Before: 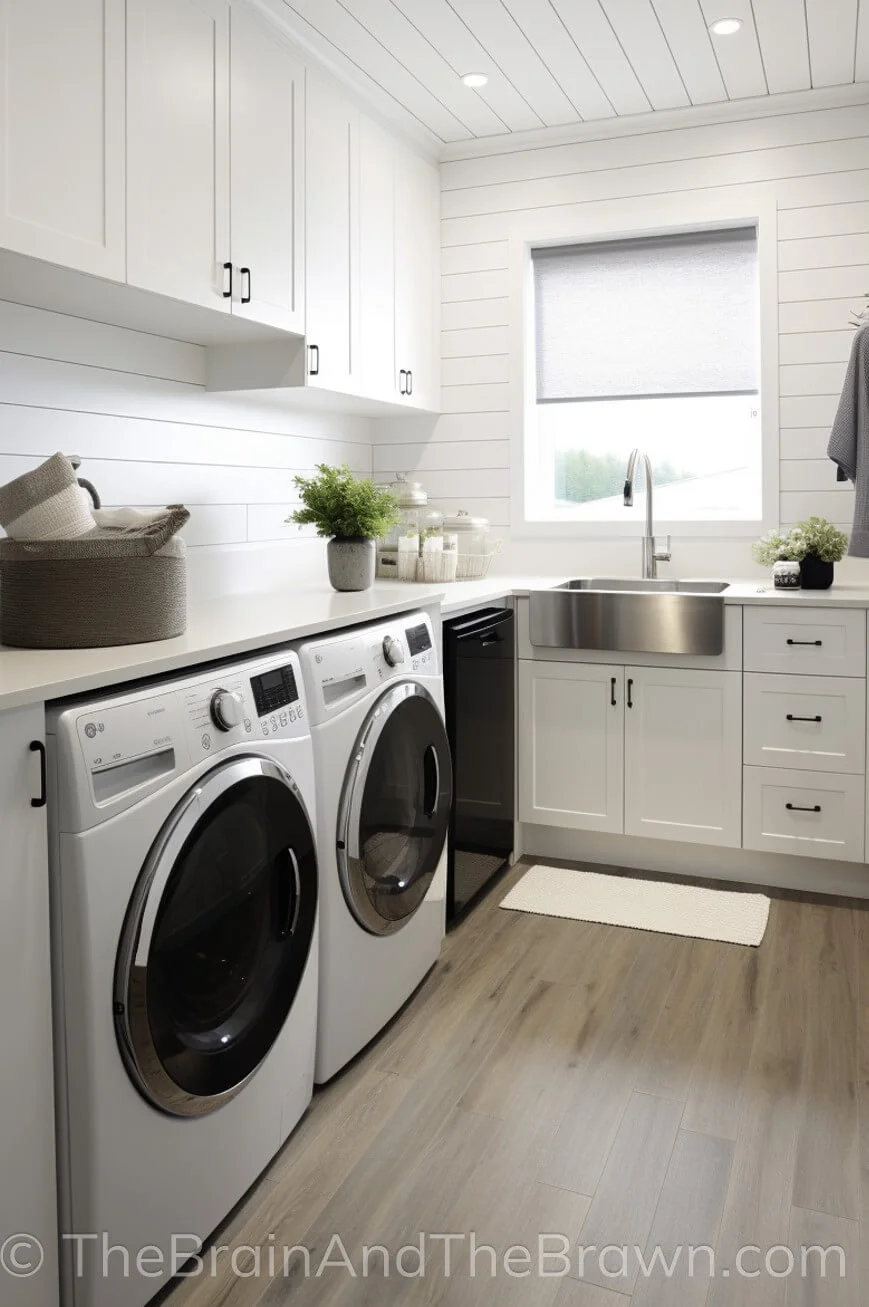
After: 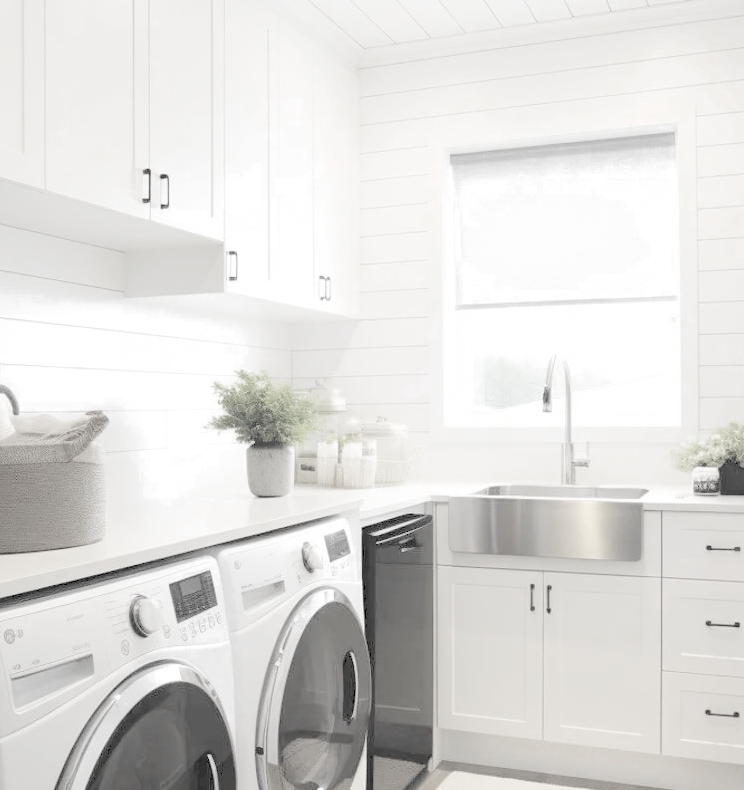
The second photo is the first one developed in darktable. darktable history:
color zones: curves: ch0 [(0, 0.613) (0.01, 0.613) (0.245, 0.448) (0.498, 0.529) (0.642, 0.665) (0.879, 0.777) (0.99, 0.613)]; ch1 [(0, 0.035) (0.121, 0.189) (0.259, 0.197) (0.415, 0.061) (0.589, 0.022) (0.732, 0.022) (0.857, 0.026) (0.991, 0.053)]
crop and rotate: left 9.345%, top 7.22%, right 4.982%, bottom 32.331%
contrast brightness saturation: brightness 1
